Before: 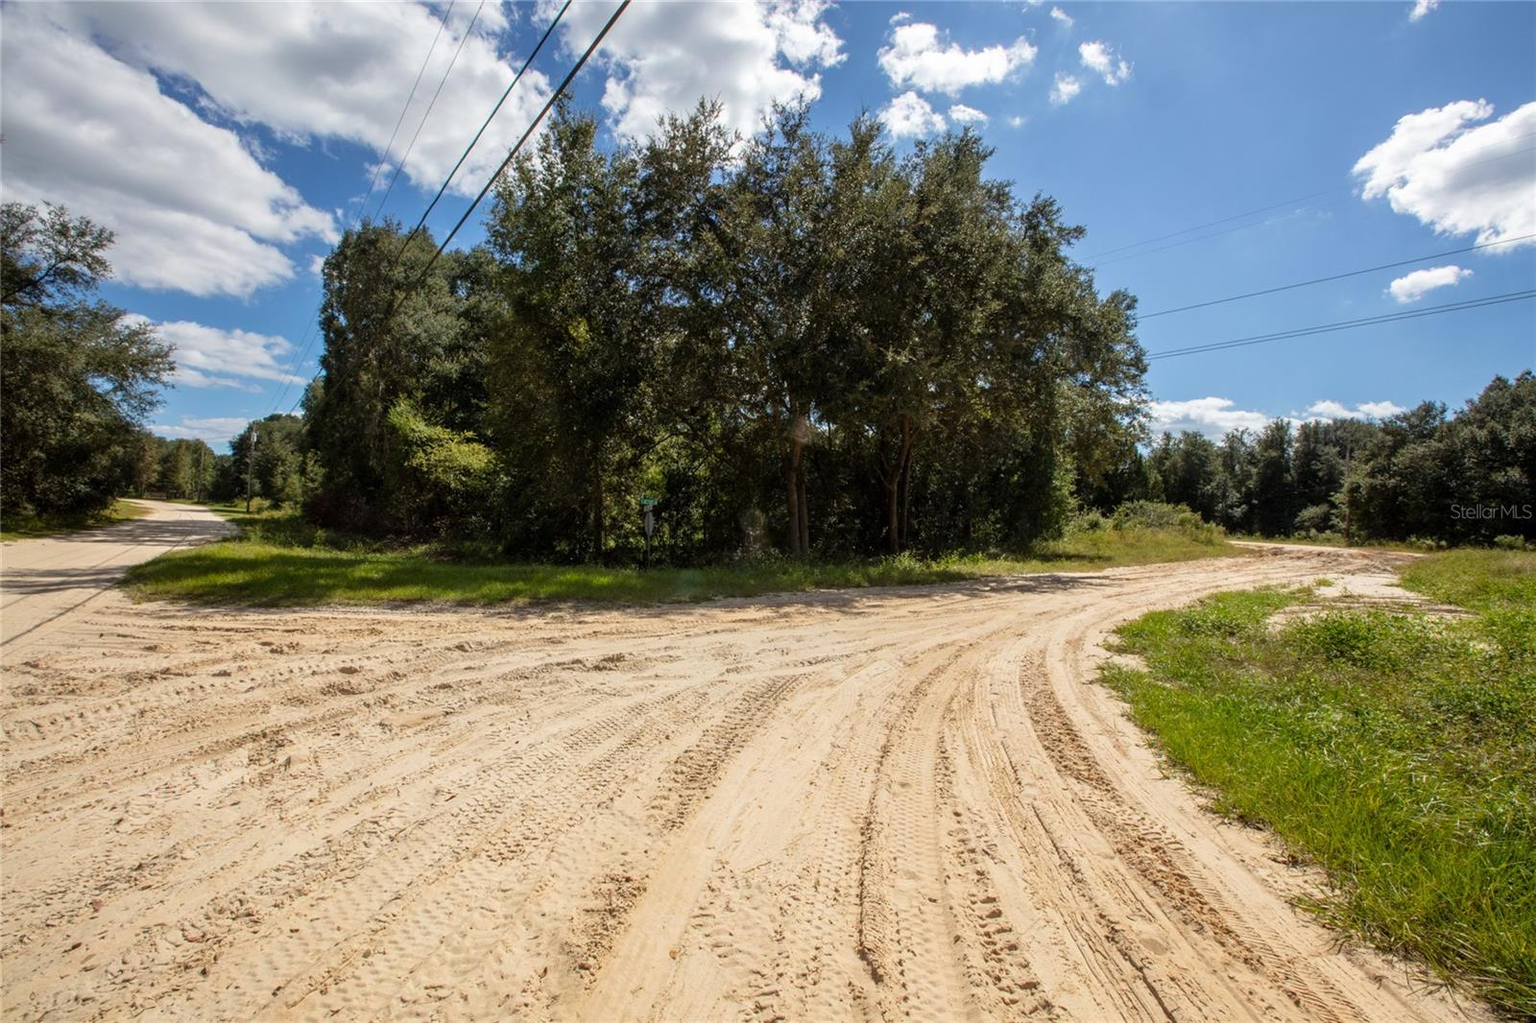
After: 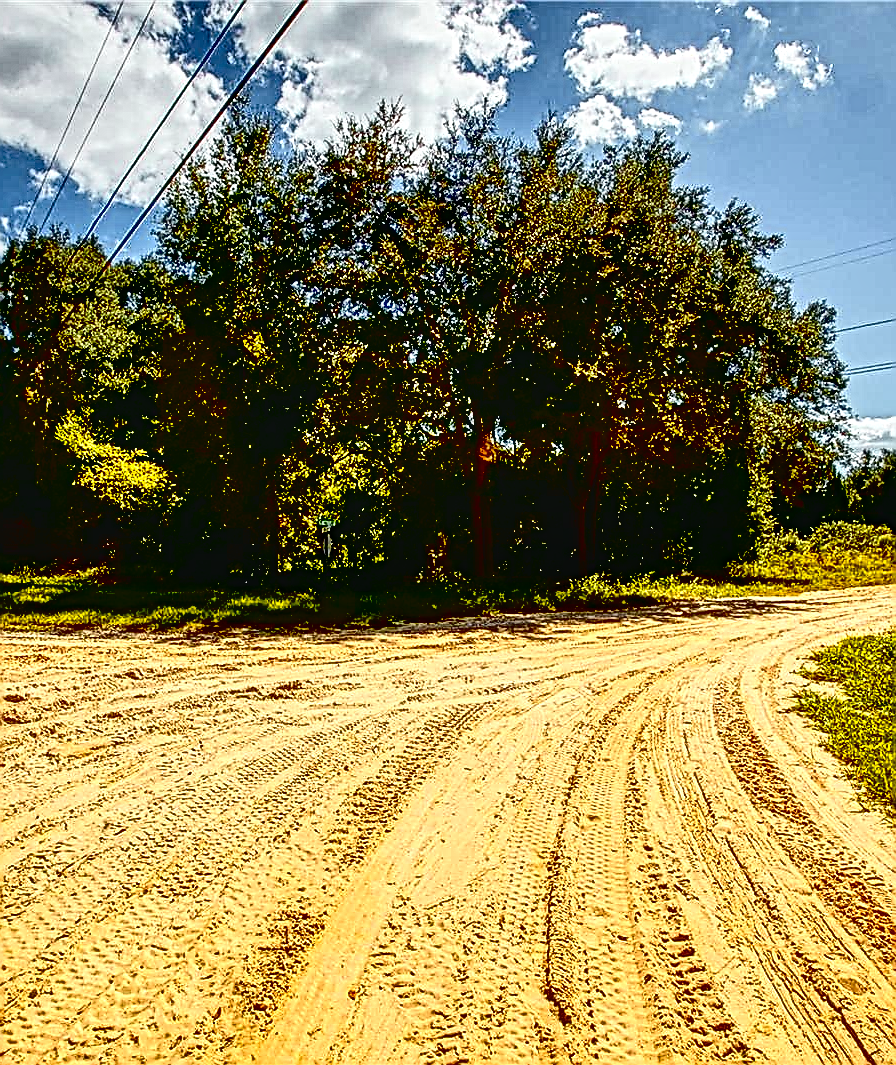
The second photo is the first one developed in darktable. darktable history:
shadows and highlights: soften with gaussian
crop: left 21.815%, right 22.161%, bottom 0.003%
exposure: black level correction 0.055, exposure -0.032 EV, compensate highlight preservation false
color zones: curves: ch0 [(0, 0.511) (0.143, 0.531) (0.286, 0.56) (0.429, 0.5) (0.571, 0.5) (0.714, 0.5) (0.857, 0.5) (1, 0.5)]; ch1 [(0, 0.525) (0.143, 0.705) (0.286, 0.715) (0.429, 0.35) (0.571, 0.35) (0.714, 0.35) (0.857, 0.4) (1, 0.4)]; ch2 [(0, 0.572) (0.143, 0.512) (0.286, 0.473) (0.429, 0.45) (0.571, 0.5) (0.714, 0.5) (0.857, 0.518) (1, 0.518)]
sharpen: radius 1.365, amount 1.267, threshold 0.626
local contrast: mode bilateral grid, contrast 19, coarseness 4, detail 298%, midtone range 0.2
tone curve: curves: ch0 [(0, 0.028) (0.037, 0.05) (0.123, 0.108) (0.19, 0.164) (0.269, 0.247) (0.475, 0.533) (0.595, 0.695) (0.718, 0.823) (0.855, 0.913) (1, 0.982)]; ch1 [(0, 0) (0.243, 0.245) (0.427, 0.41) (0.493, 0.481) (0.505, 0.502) (0.536, 0.545) (0.56, 0.582) (0.611, 0.644) (0.769, 0.807) (1, 1)]; ch2 [(0, 0) (0.249, 0.216) (0.349, 0.321) (0.424, 0.442) (0.476, 0.483) (0.498, 0.499) (0.517, 0.519) (0.532, 0.55) (0.569, 0.608) (0.614, 0.661) (0.706, 0.75) (0.808, 0.809) (0.991, 0.968)], color space Lab, independent channels, preserve colors none
